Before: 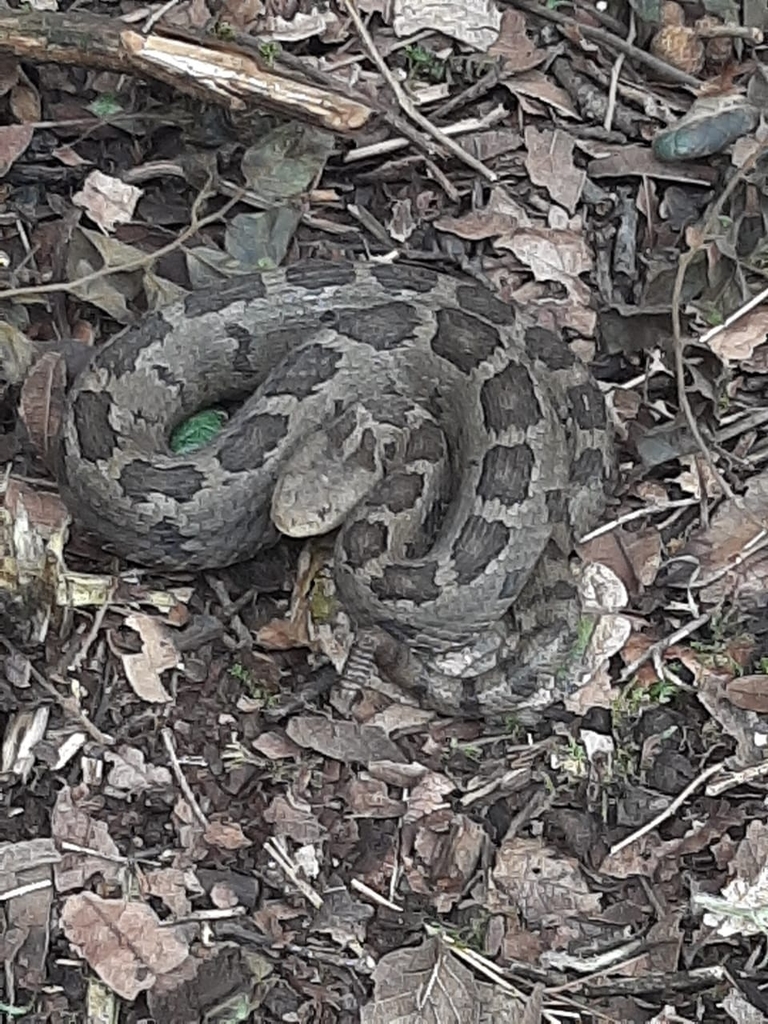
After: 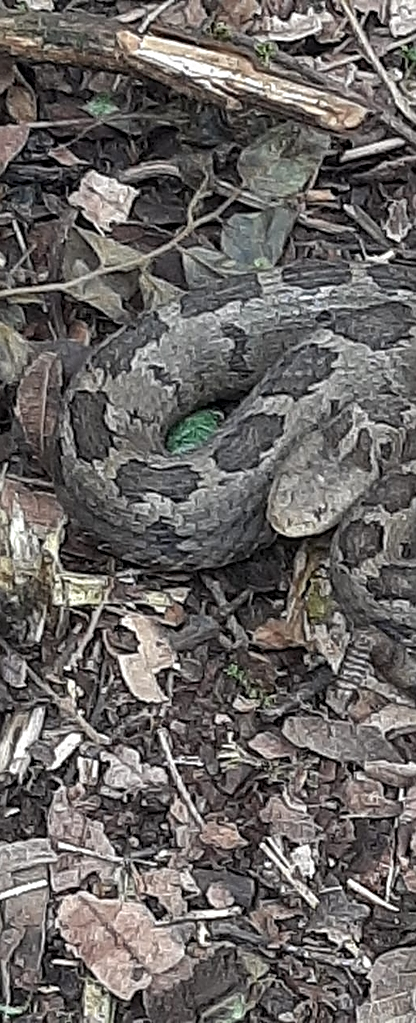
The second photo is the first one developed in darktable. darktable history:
local contrast: on, module defaults
crop: left 0.647%, right 45.134%, bottom 0.089%
sharpen: on, module defaults
